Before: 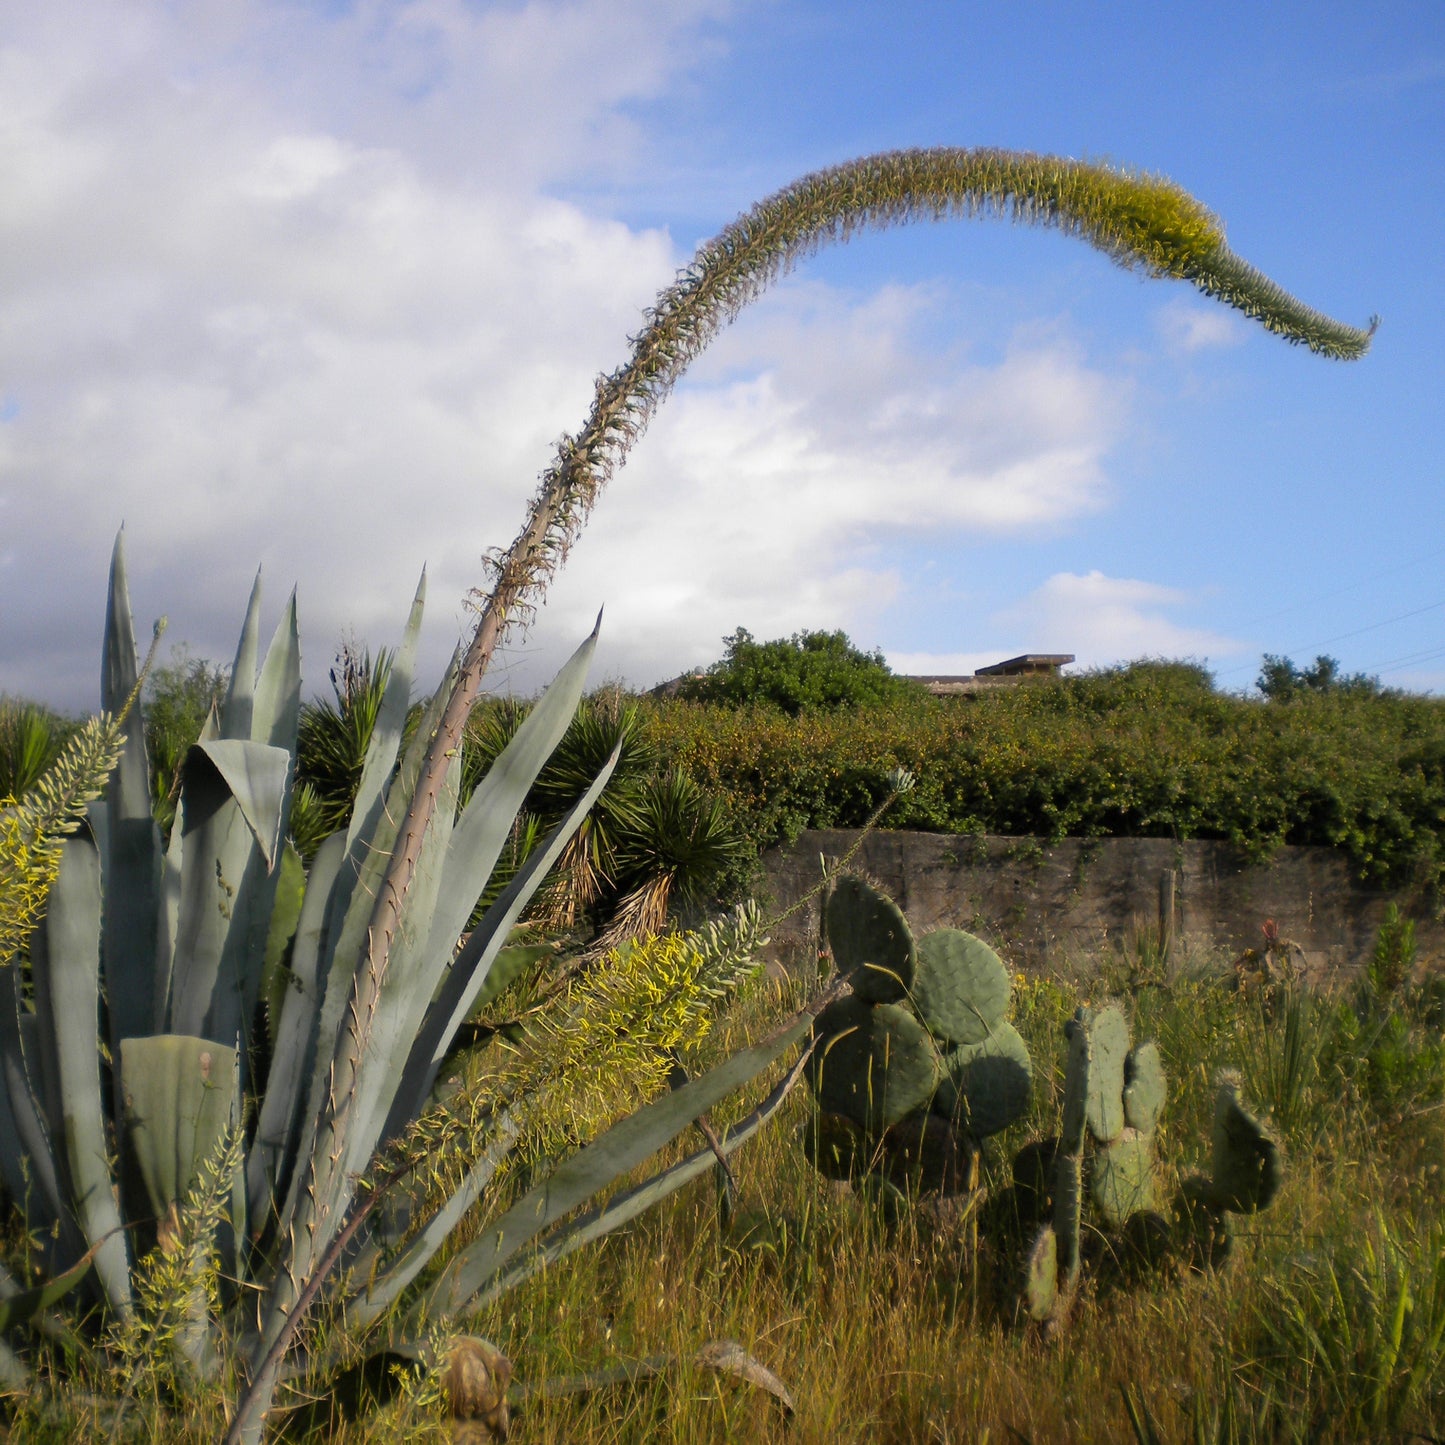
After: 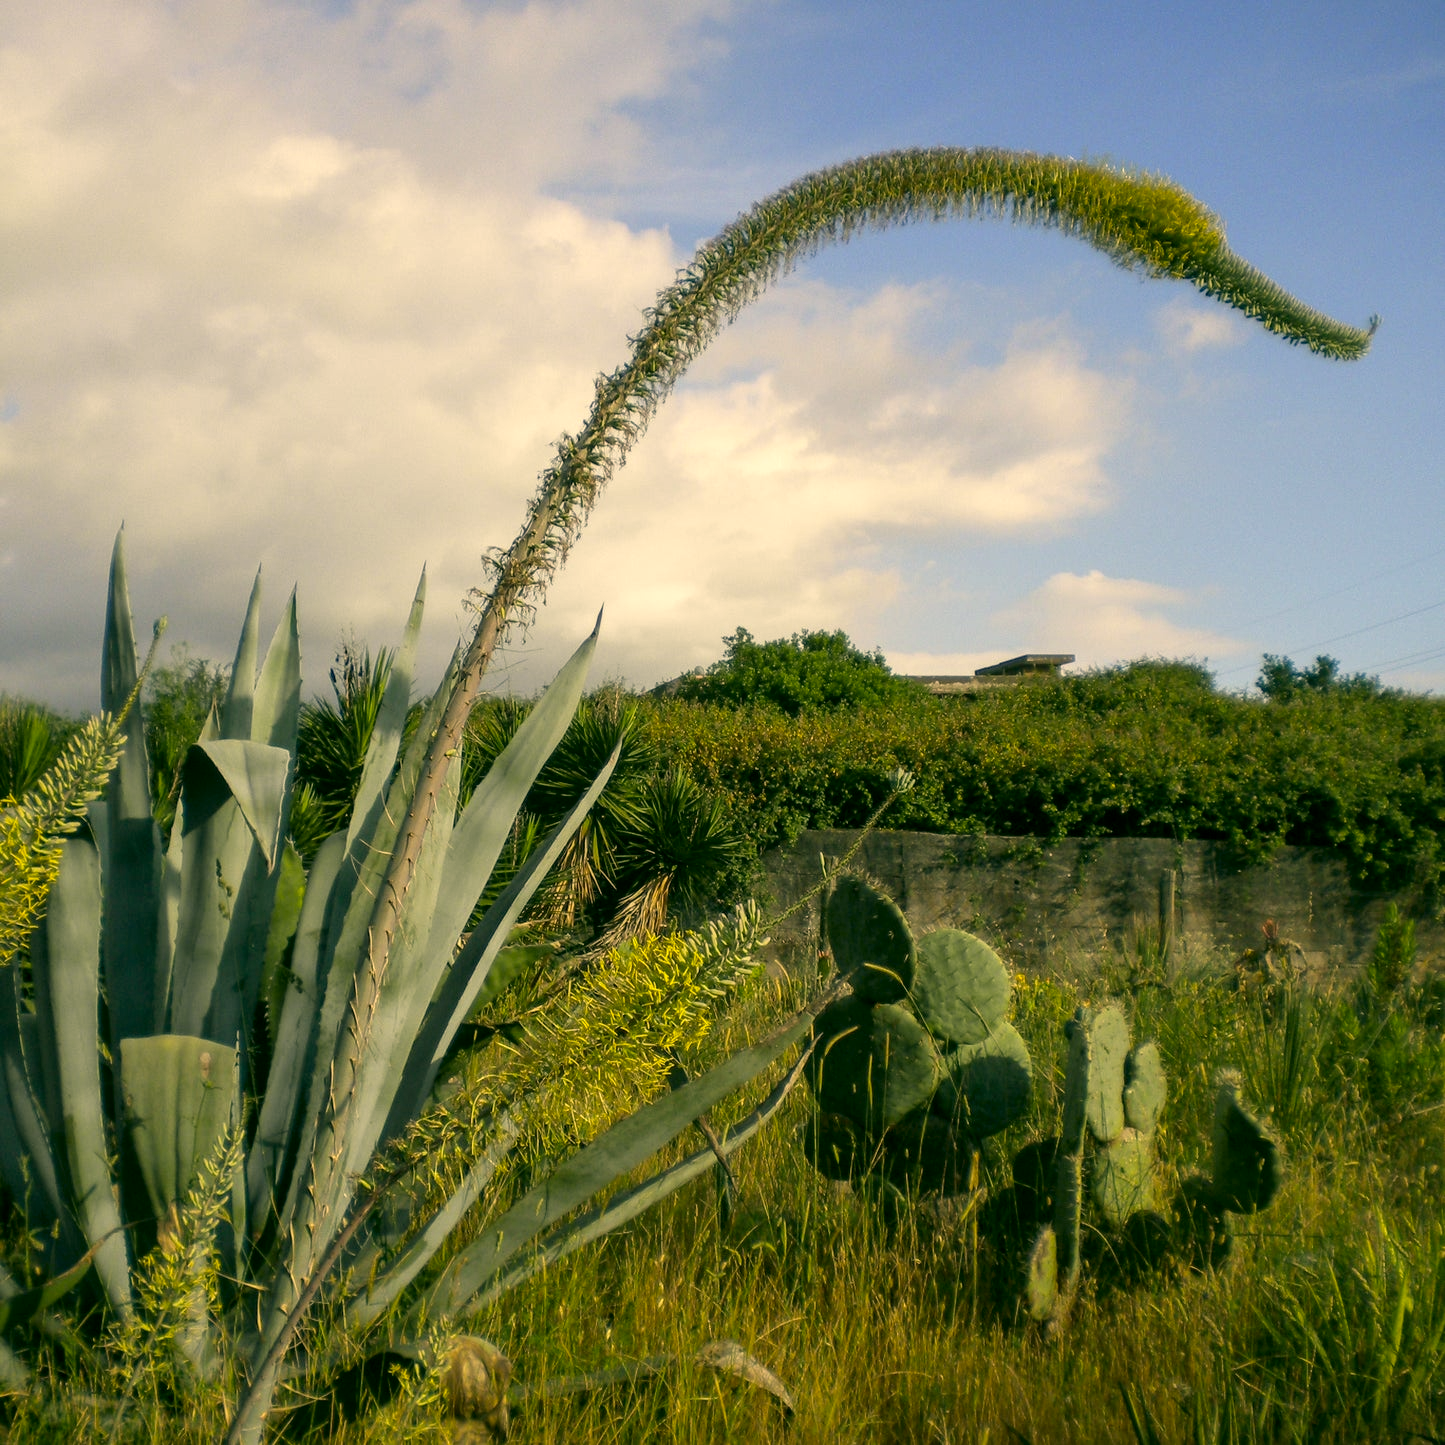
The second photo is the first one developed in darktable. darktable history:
local contrast: on, module defaults
color correction: highlights a* 5.3, highlights b* 24.26, shadows a* -15.58, shadows b* 4.02
